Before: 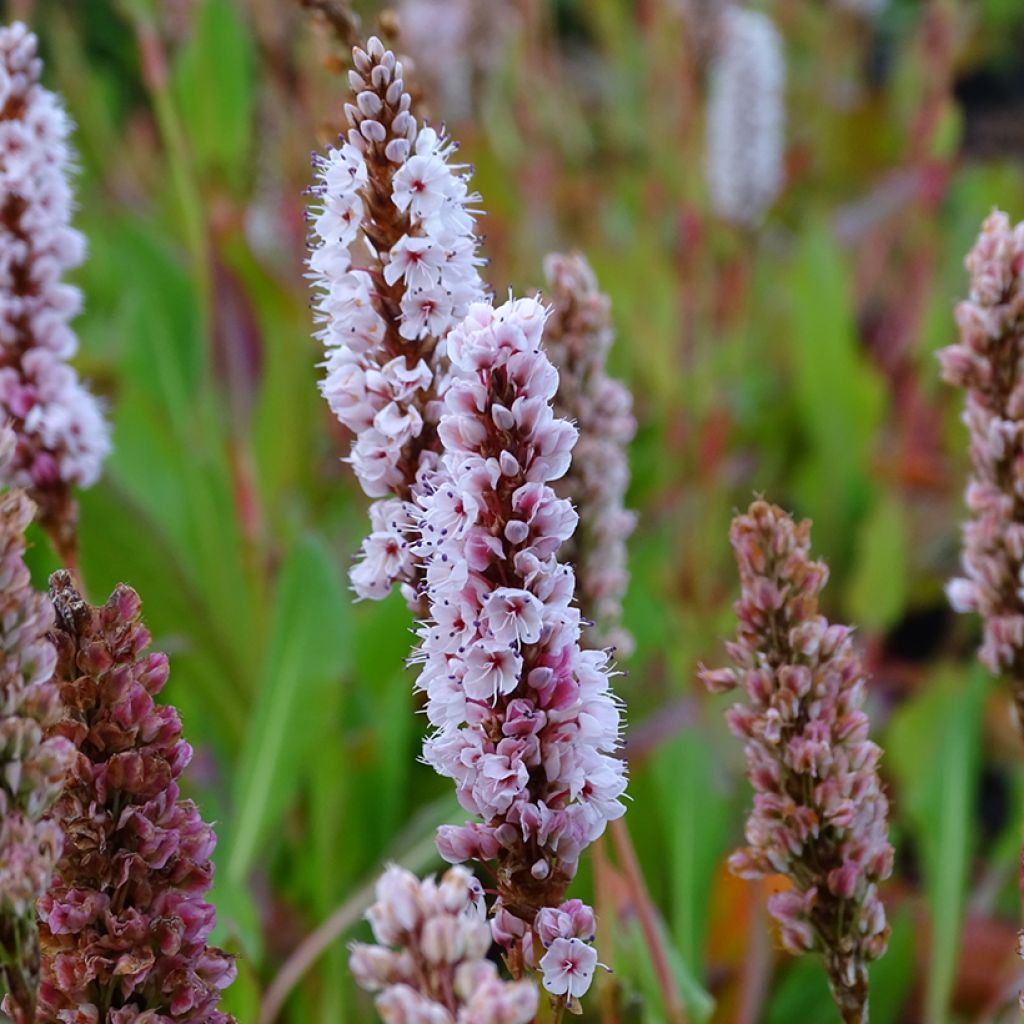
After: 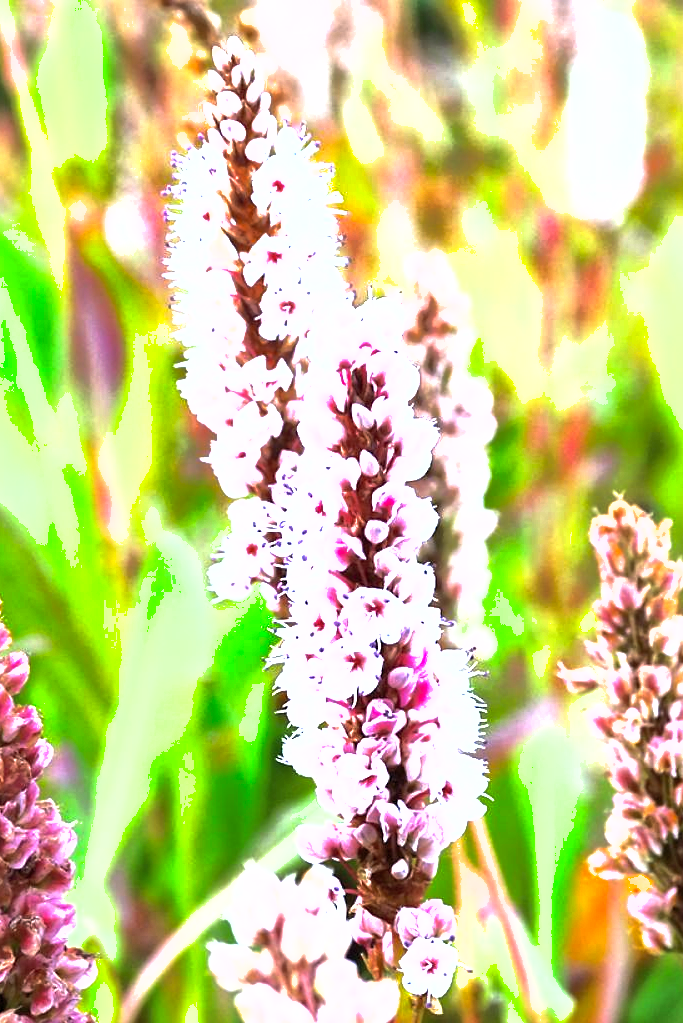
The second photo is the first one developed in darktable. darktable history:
crop and rotate: left 13.708%, right 19.591%
shadows and highlights: on, module defaults
exposure: black level correction 0, exposure 1.55 EV, compensate highlight preservation false
tone equalizer: -8 EV -1.06 EV, -7 EV -1.02 EV, -6 EV -0.902 EV, -5 EV -0.573 EV, -3 EV 0.551 EV, -2 EV 0.887 EV, -1 EV 0.993 EV, +0 EV 1.07 EV, edges refinement/feathering 500, mask exposure compensation -1.57 EV, preserve details no
levels: levels [0.016, 0.492, 0.969]
